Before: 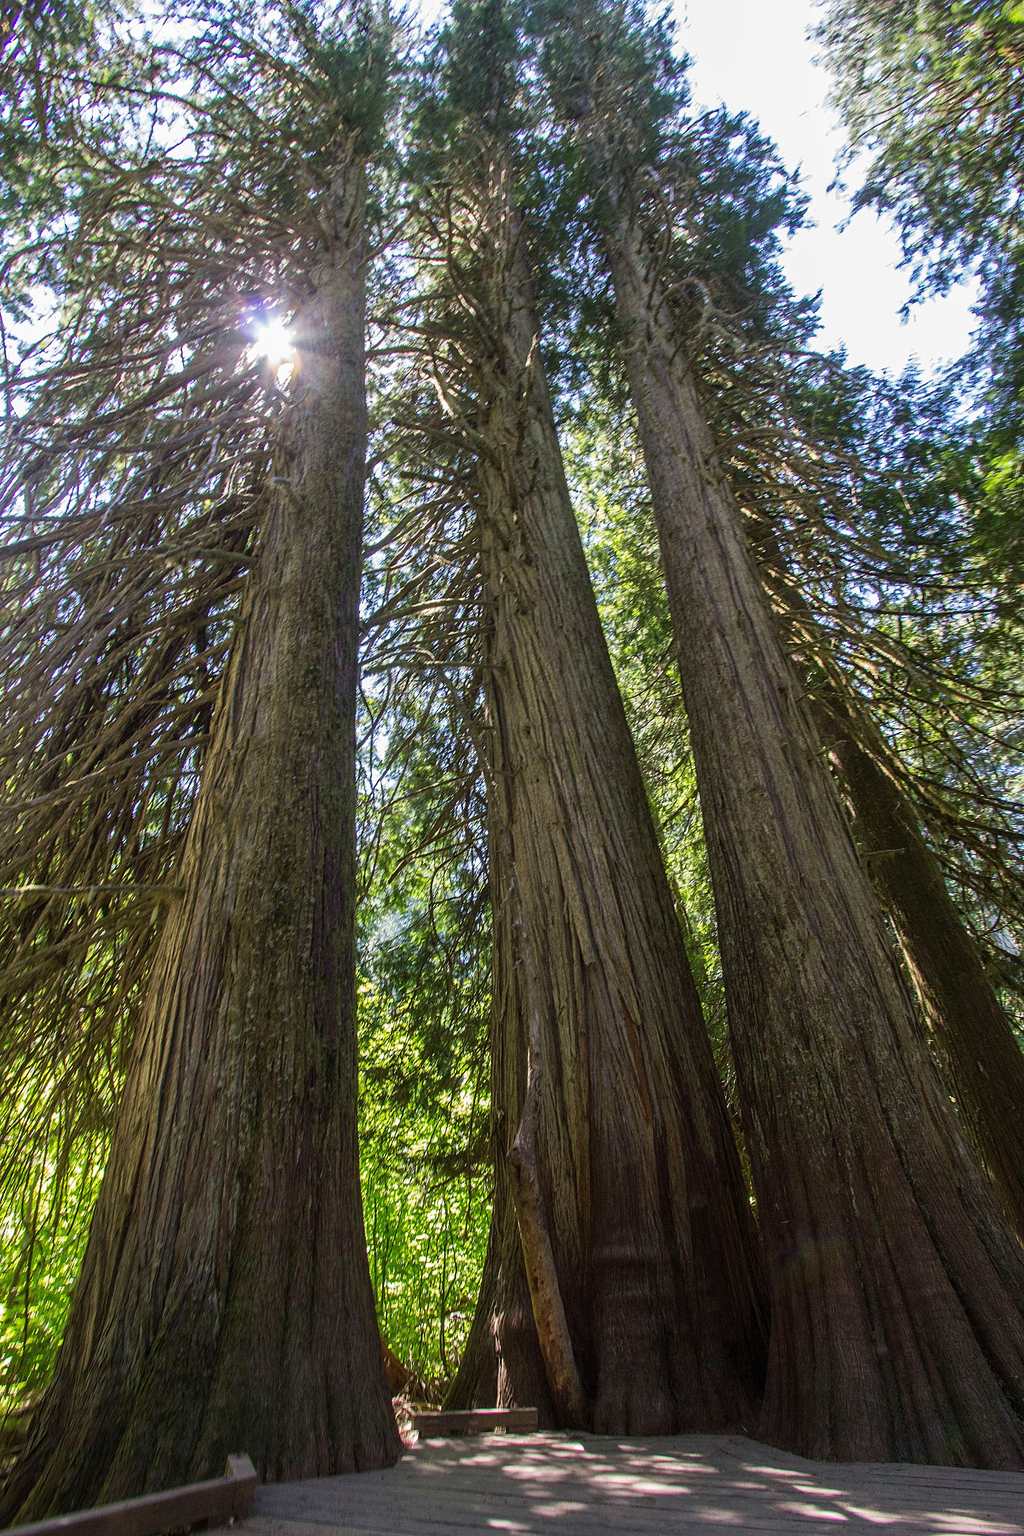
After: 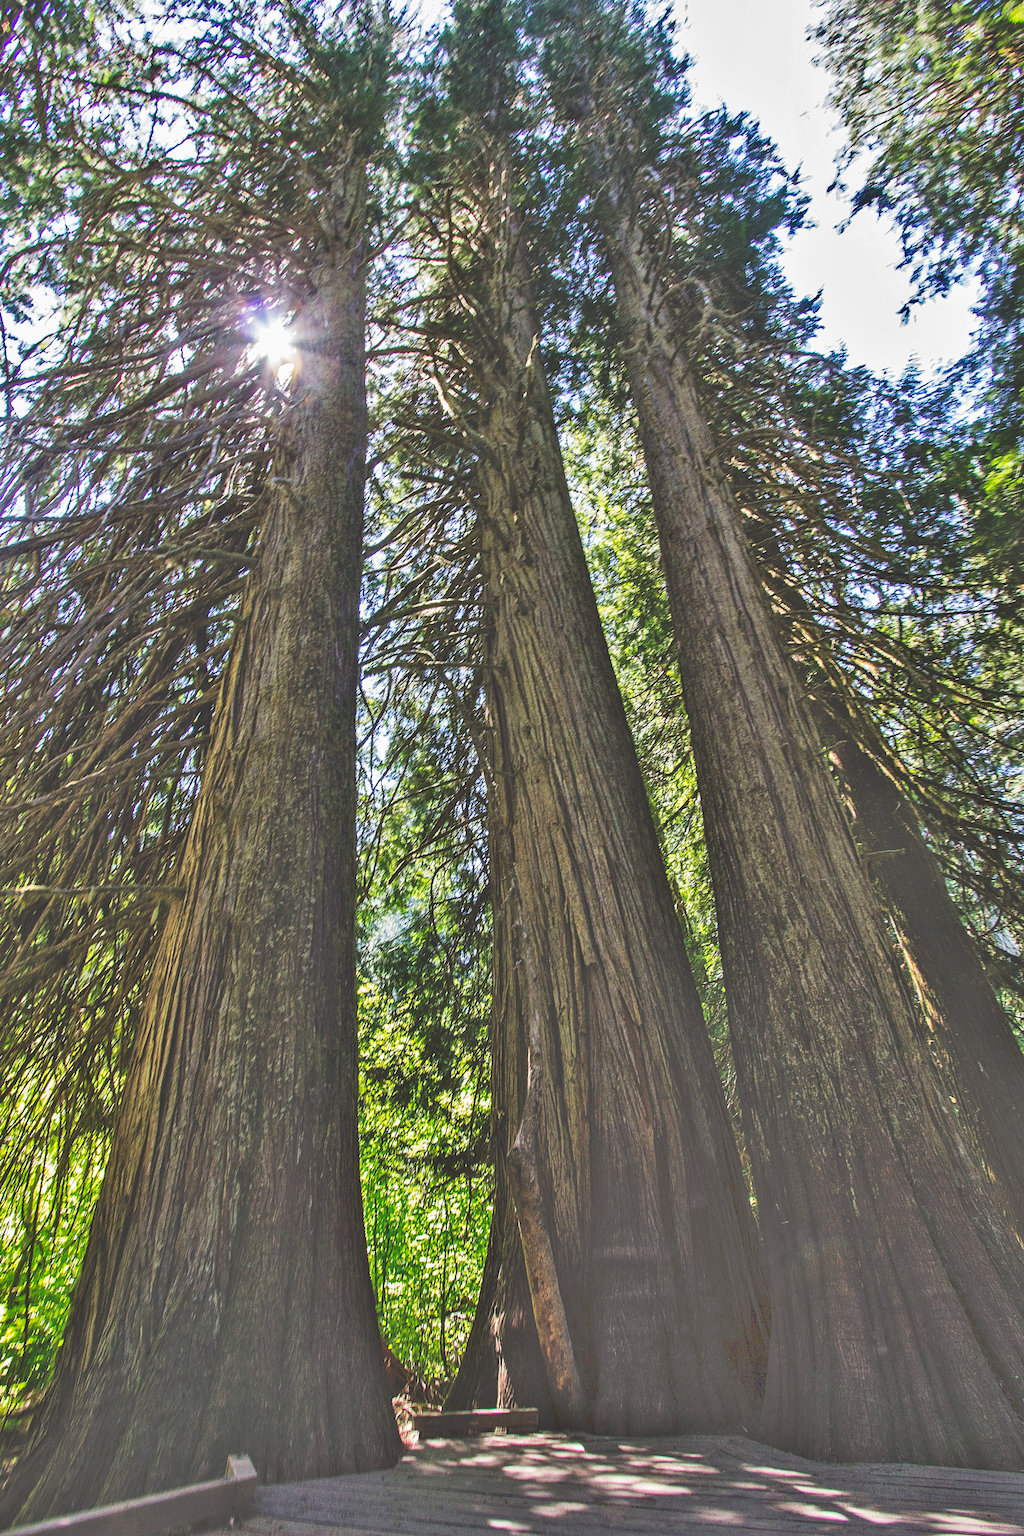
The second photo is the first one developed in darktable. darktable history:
tone curve: curves: ch0 [(0, 0) (0.003, 0.169) (0.011, 0.173) (0.025, 0.177) (0.044, 0.184) (0.069, 0.191) (0.1, 0.199) (0.136, 0.206) (0.177, 0.221) (0.224, 0.248) (0.277, 0.284) (0.335, 0.344) (0.399, 0.413) (0.468, 0.497) (0.543, 0.594) (0.623, 0.691) (0.709, 0.779) (0.801, 0.868) (0.898, 0.931) (1, 1)], preserve colors none
shadows and highlights: shadows 74.53, highlights -61.06, soften with gaussian
